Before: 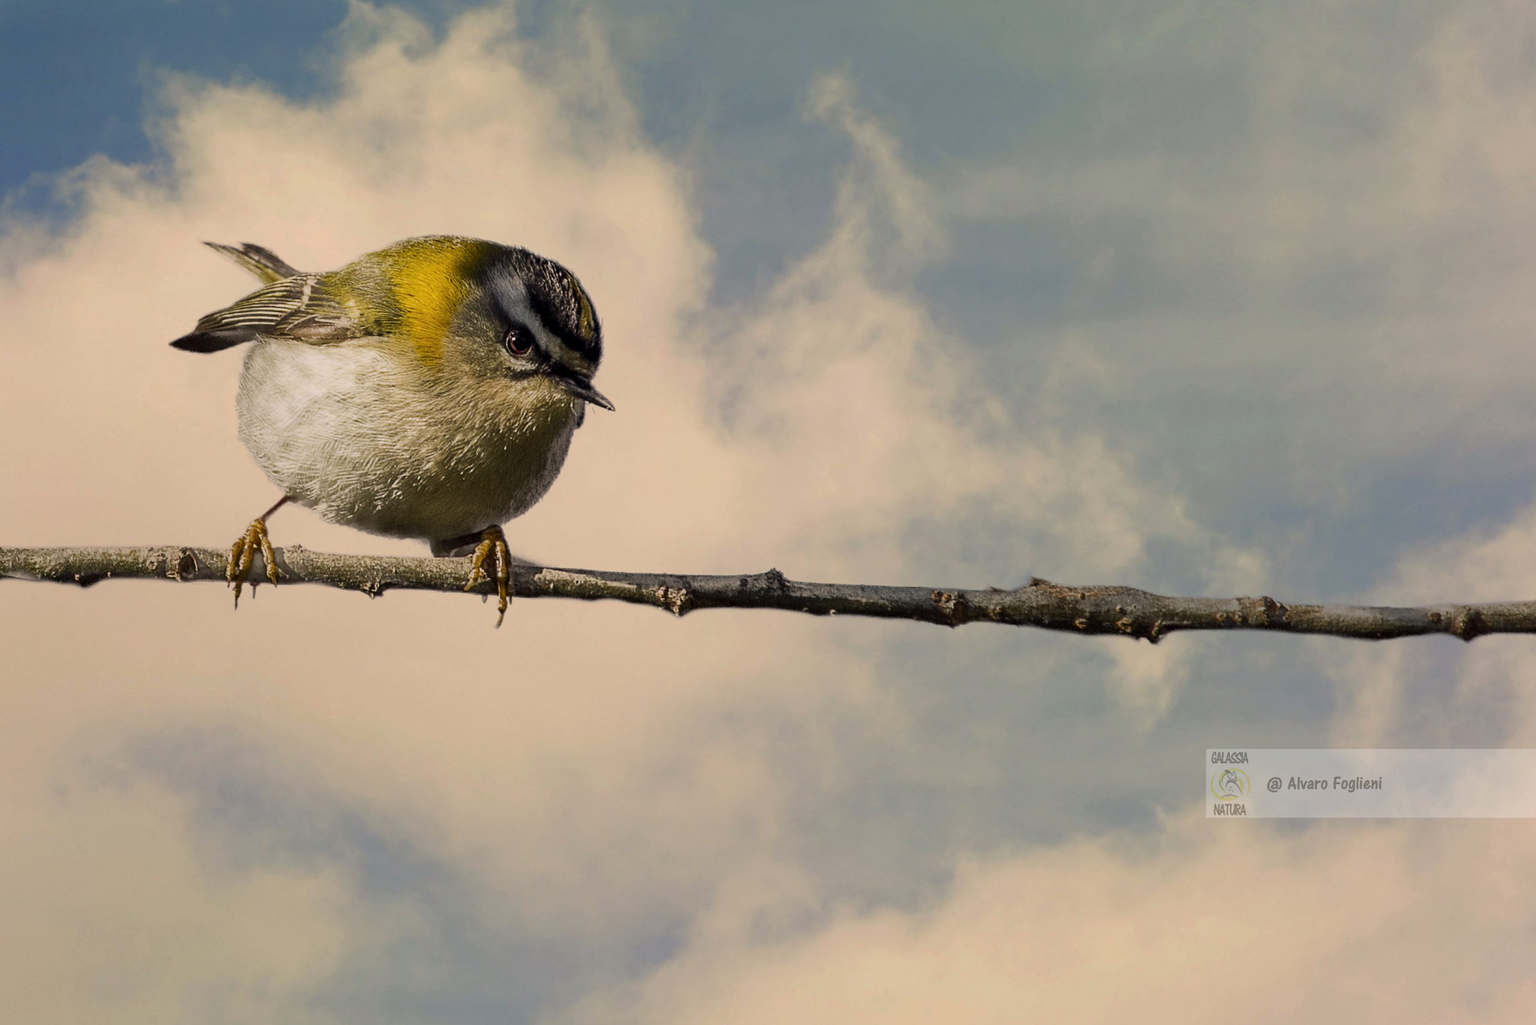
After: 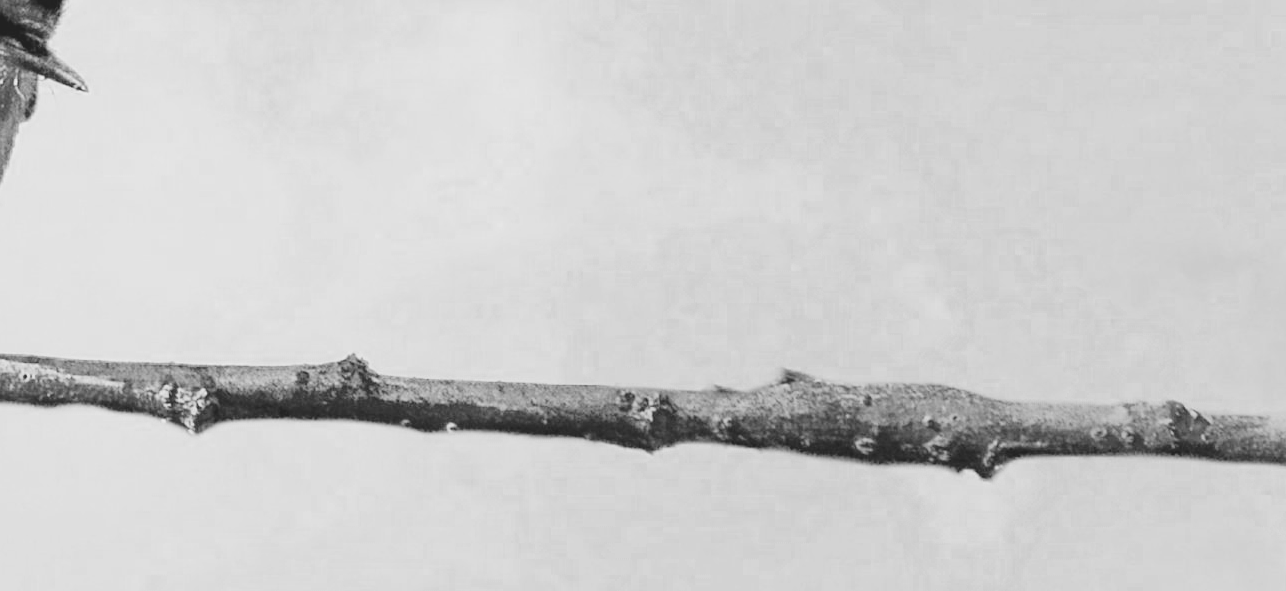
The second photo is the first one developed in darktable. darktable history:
global tonemap: drago (0.7, 100)
contrast brightness saturation: contrast 0.04, saturation 0.07
tone curve: curves: ch0 [(0, 0.047) (0.199, 0.263) (0.47, 0.555) (0.805, 0.839) (1, 0.962)], color space Lab, linked channels, preserve colors none
crop: left 36.607%, top 34.735%, right 13.146%, bottom 30.611%
color zones: curves: ch0 [(0, 0.48) (0.209, 0.398) (0.305, 0.332) (0.429, 0.493) (0.571, 0.5) (0.714, 0.5) (0.857, 0.5) (1, 0.48)]; ch1 [(0, 0.736) (0.143, 0.625) (0.225, 0.371) (0.429, 0.256) (0.571, 0.241) (0.714, 0.213) (0.857, 0.48) (1, 0.736)]; ch2 [(0, 0.448) (0.143, 0.498) (0.286, 0.5) (0.429, 0.5) (0.571, 0.5) (0.714, 0.5) (0.857, 0.5) (1, 0.448)]
monochrome: on, module defaults
